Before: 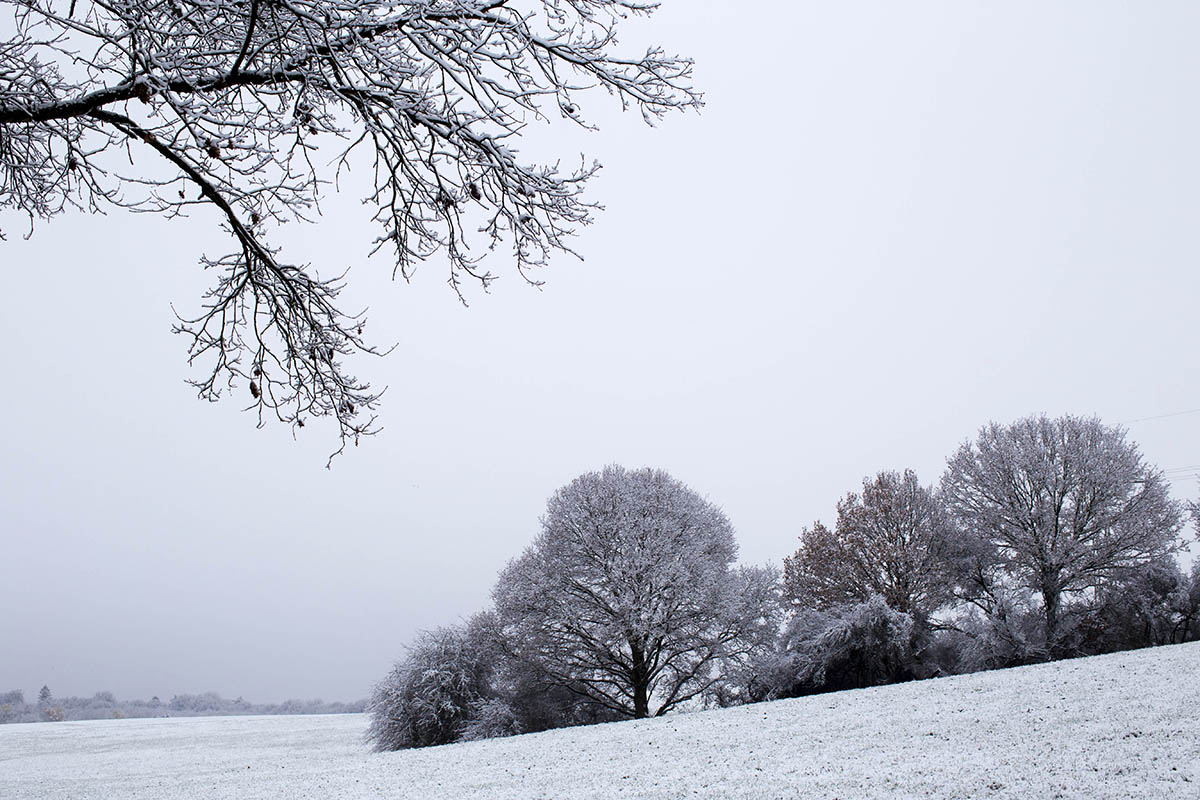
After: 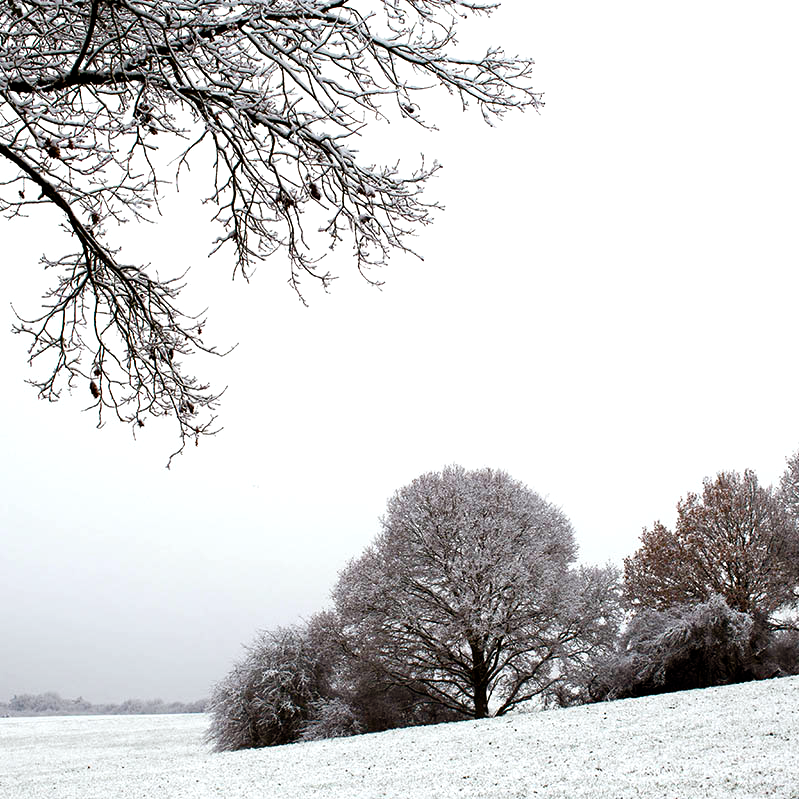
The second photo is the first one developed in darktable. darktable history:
color balance rgb: power › chroma 2.503%, power › hue 70.8°, perceptual saturation grading › global saturation 20%, perceptual saturation grading › highlights -49.24%, perceptual saturation grading › shadows 25.203%, perceptual brilliance grading › highlights 11.14%, perceptual brilliance grading › shadows -11.52%
crop and rotate: left 13.346%, right 20.015%
